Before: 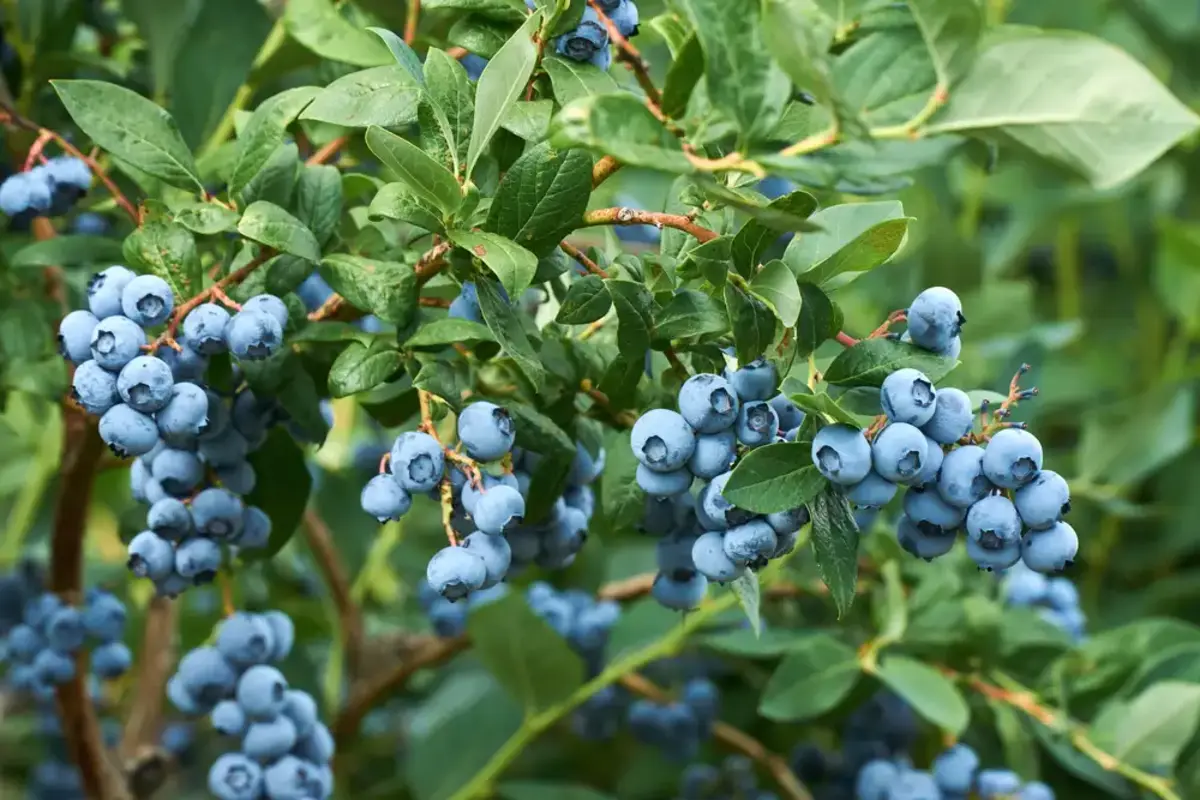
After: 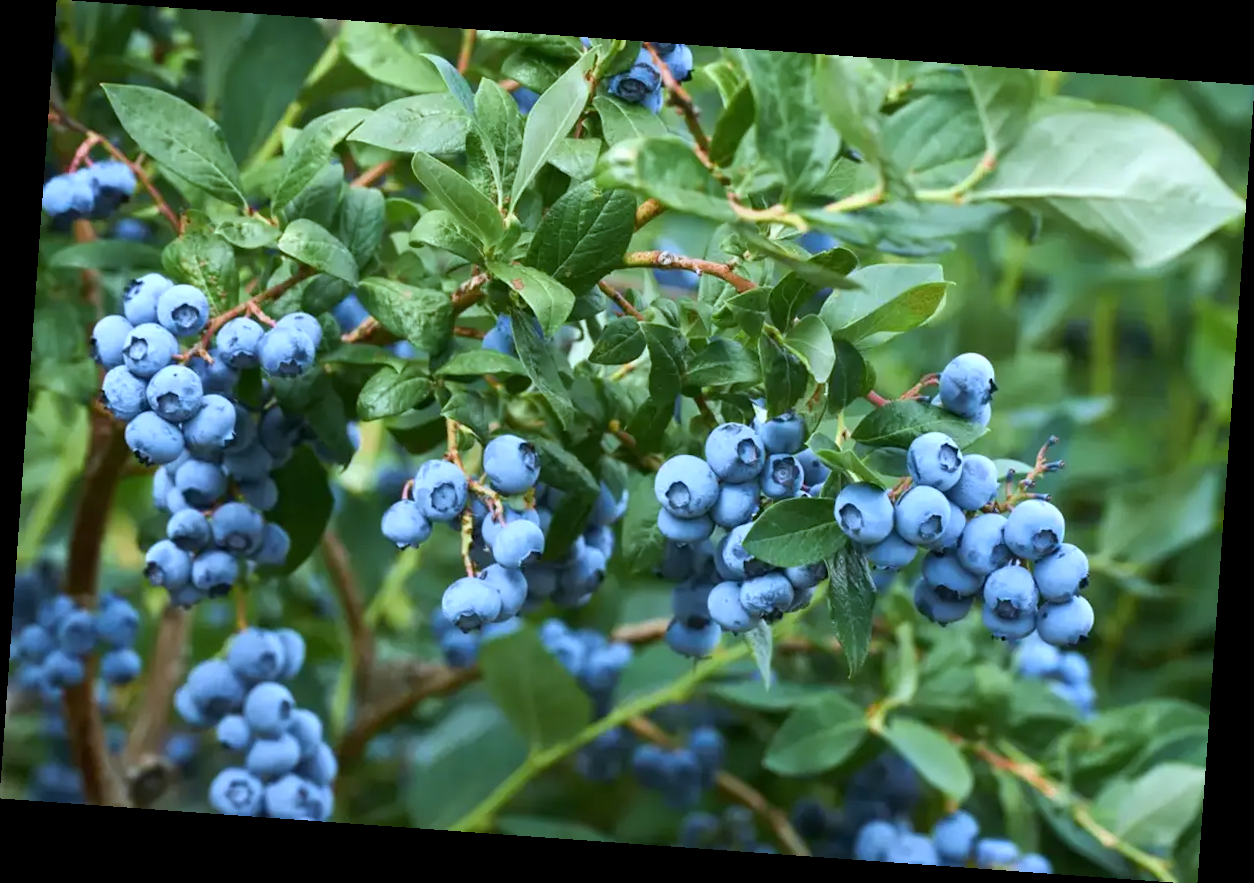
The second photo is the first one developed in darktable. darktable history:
white balance: red 0.948, green 1.02, blue 1.176
exposure: compensate highlight preservation false
rotate and perspective: rotation 4.1°, automatic cropping off
